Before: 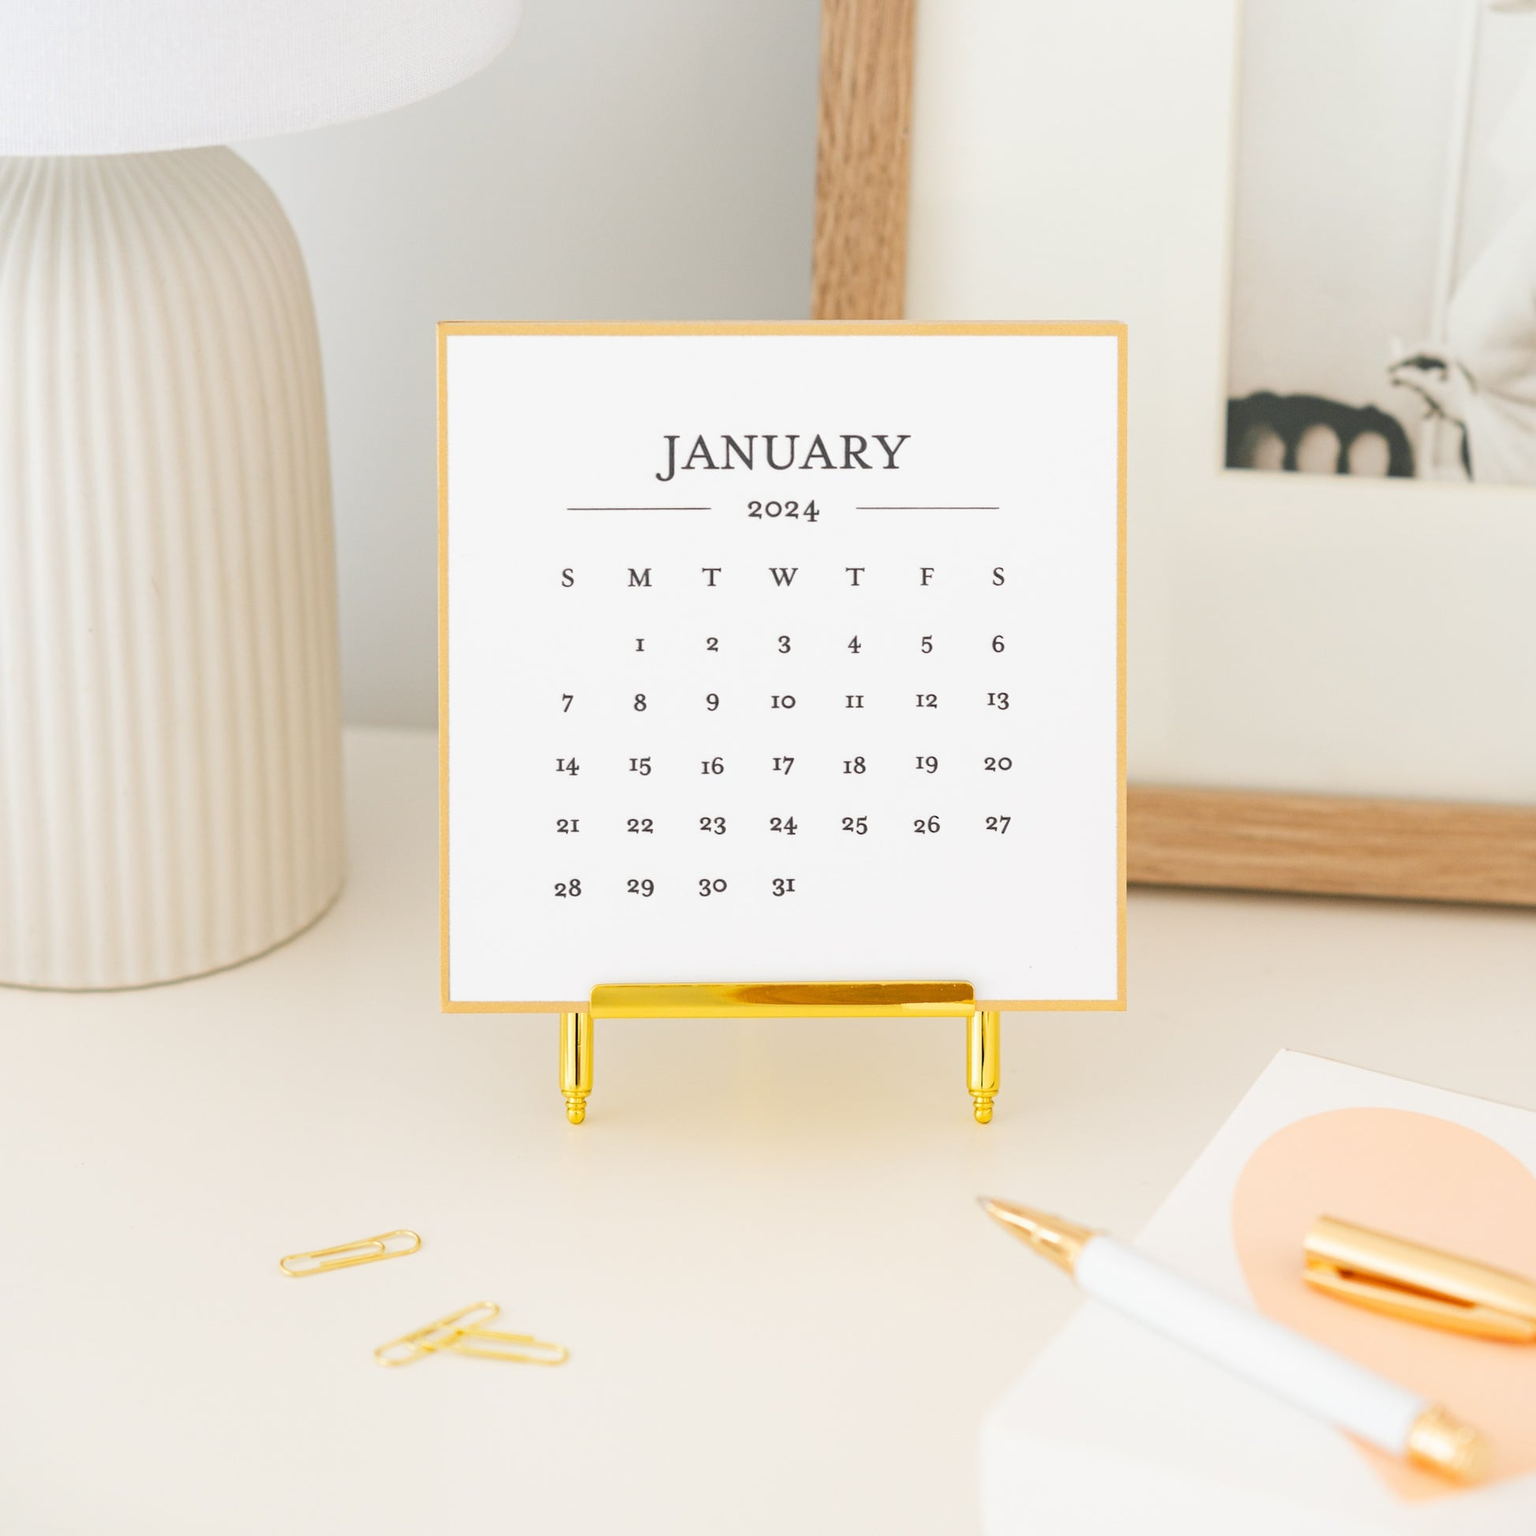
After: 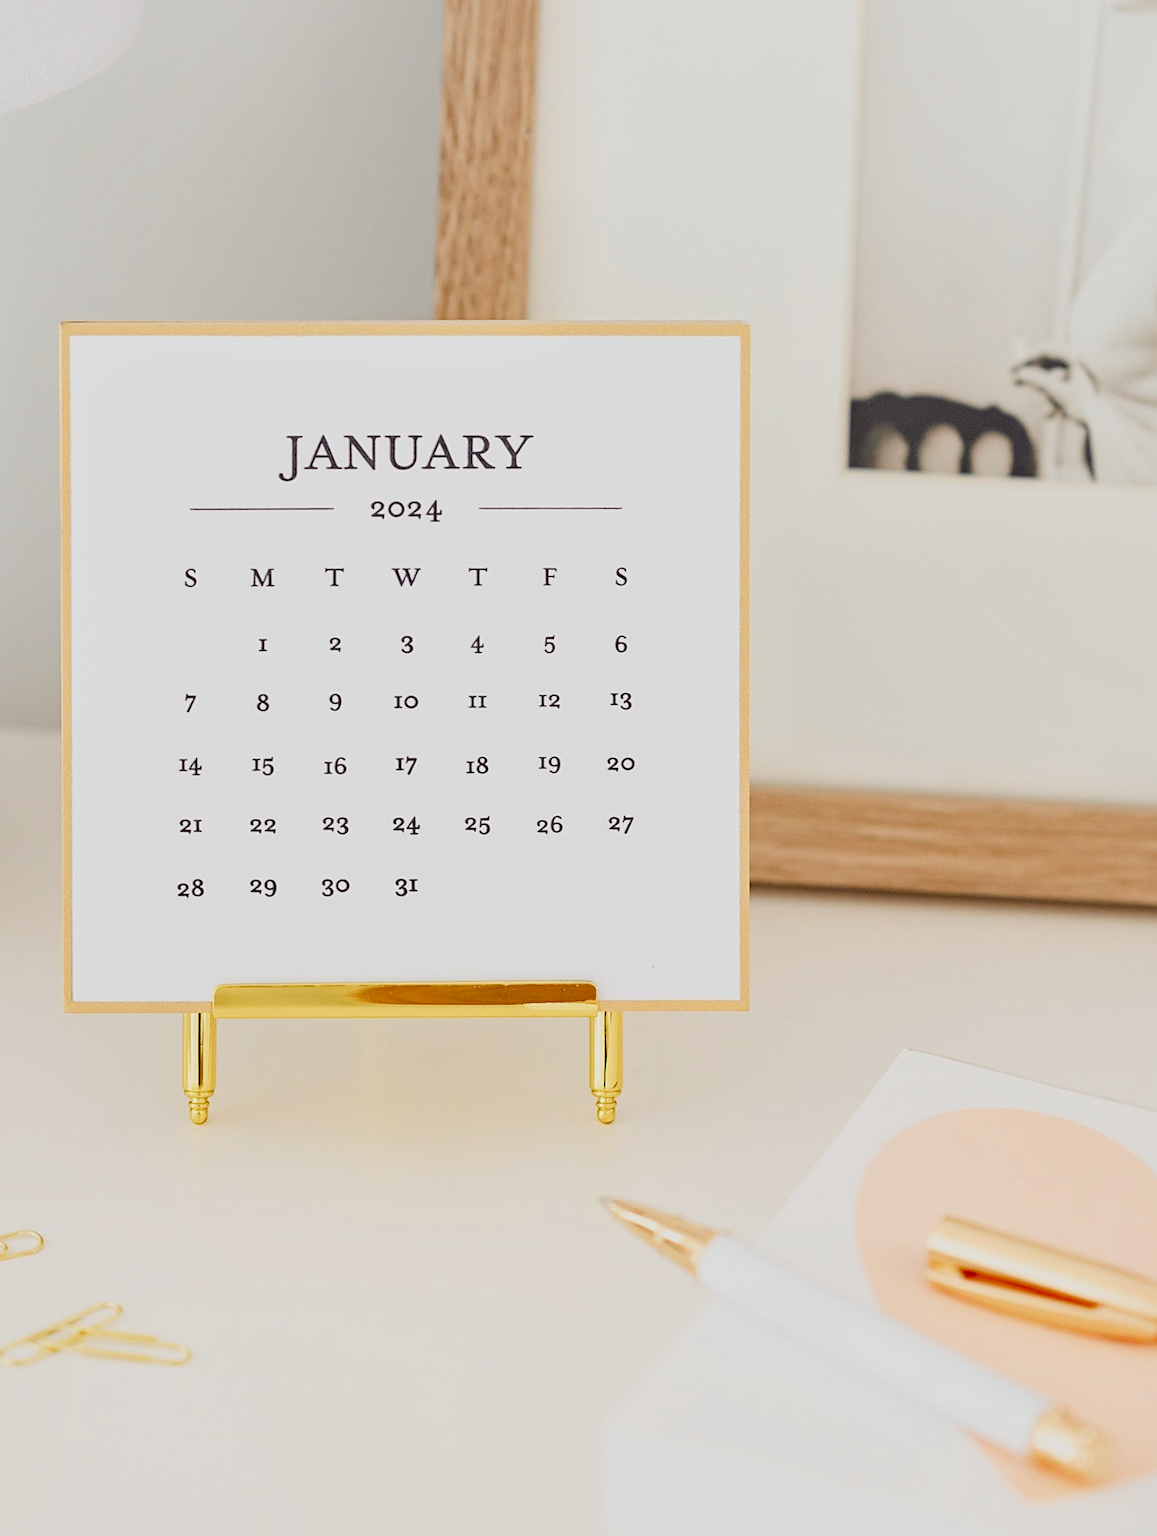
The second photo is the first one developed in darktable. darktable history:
local contrast: mode bilateral grid, contrast 20, coarseness 50, detail 120%, midtone range 0.2
filmic rgb: black relative exposure -7.73 EV, white relative exposure 4.37 EV, target black luminance 0%, hardness 3.75, latitude 50.55%, contrast 1.071, highlights saturation mix 9.74%, shadows ↔ highlights balance -0.23%, color science v5 (2021), iterations of high-quality reconstruction 0, contrast in shadows safe, contrast in highlights safe
color balance rgb: shadows lift › luminance 0.449%, shadows lift › chroma 6.727%, shadows lift › hue 300.35°, linear chroma grading › global chroma 8.056%, perceptual saturation grading › global saturation -11.118%, perceptual saturation grading › highlights -26.64%, perceptual saturation grading › shadows 21.329%
crop and rotate: left 24.591%
sharpen: on, module defaults
